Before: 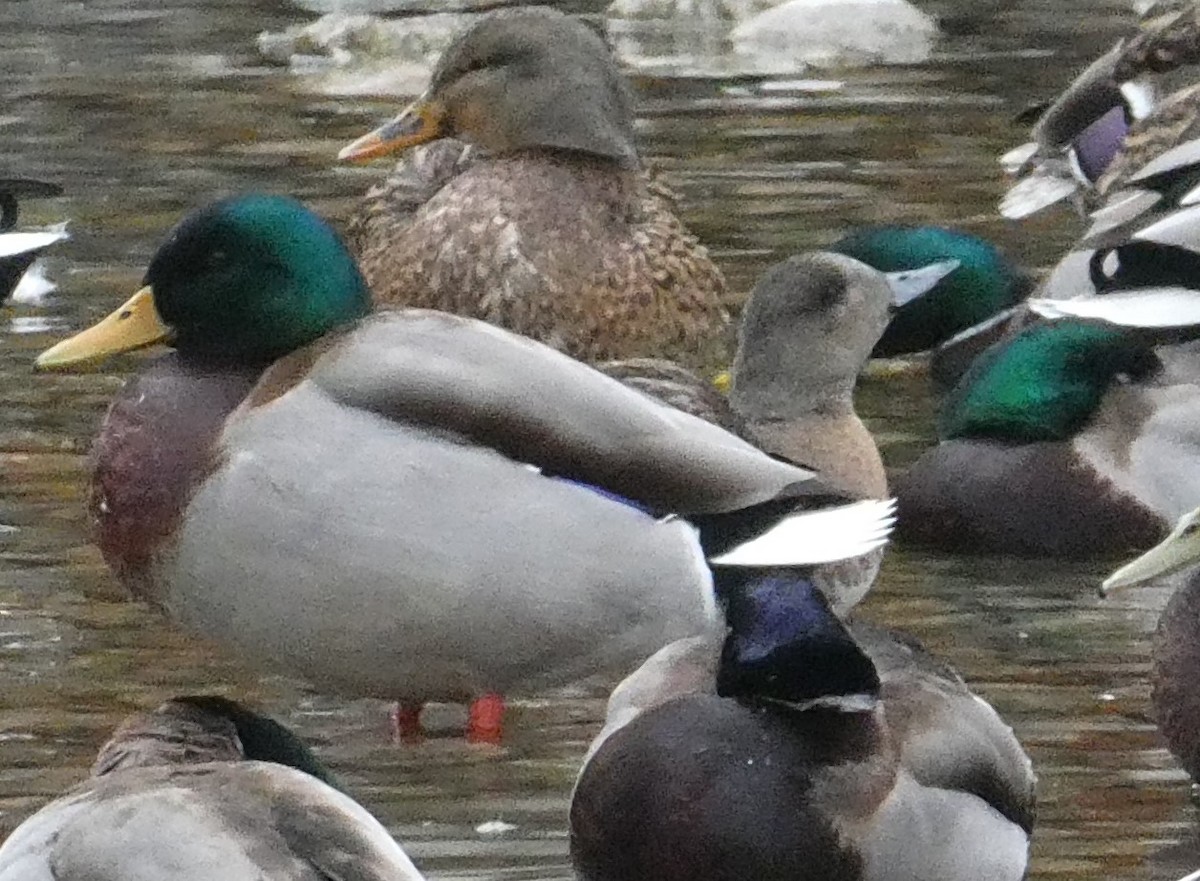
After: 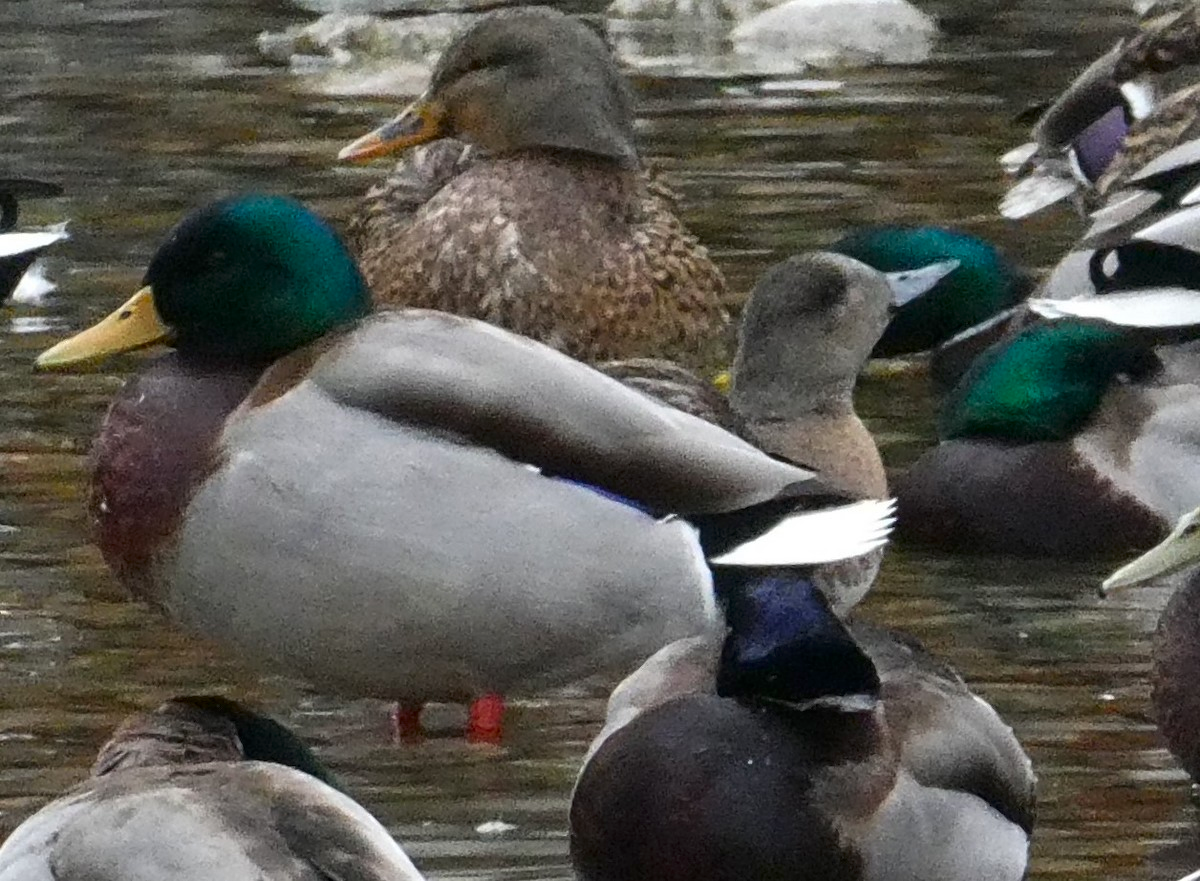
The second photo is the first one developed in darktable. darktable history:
contrast brightness saturation: contrast 0.069, brightness -0.141, saturation 0.11
